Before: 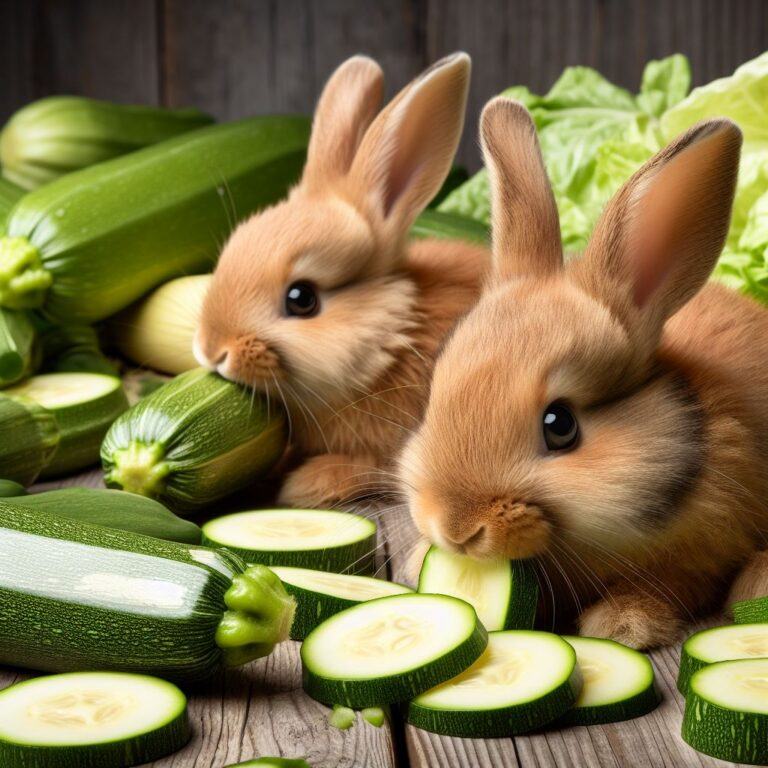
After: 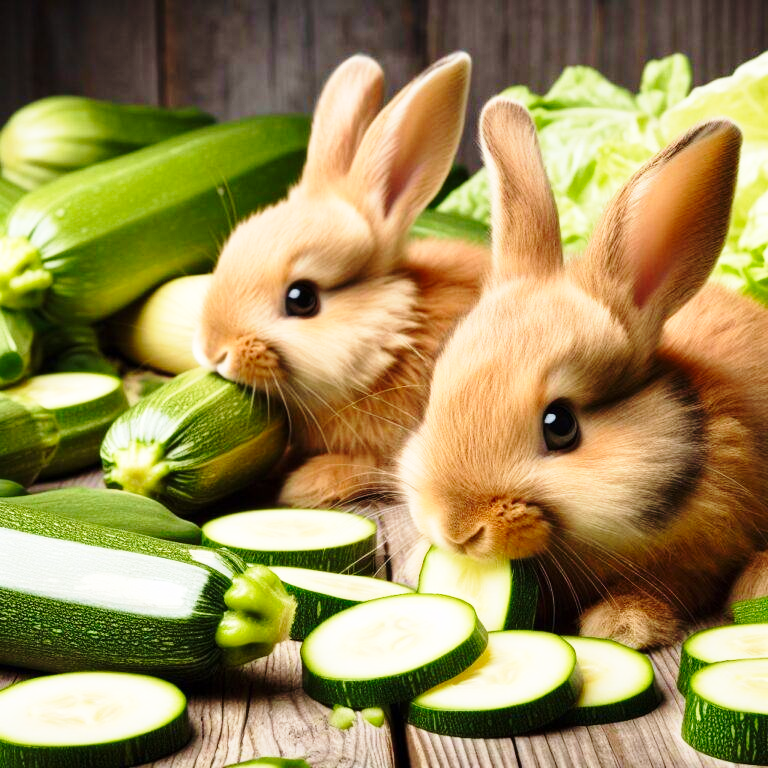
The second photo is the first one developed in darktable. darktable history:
velvia: on, module defaults
base curve: curves: ch0 [(0, 0) (0.028, 0.03) (0.121, 0.232) (0.46, 0.748) (0.859, 0.968) (1, 1)], preserve colors none
